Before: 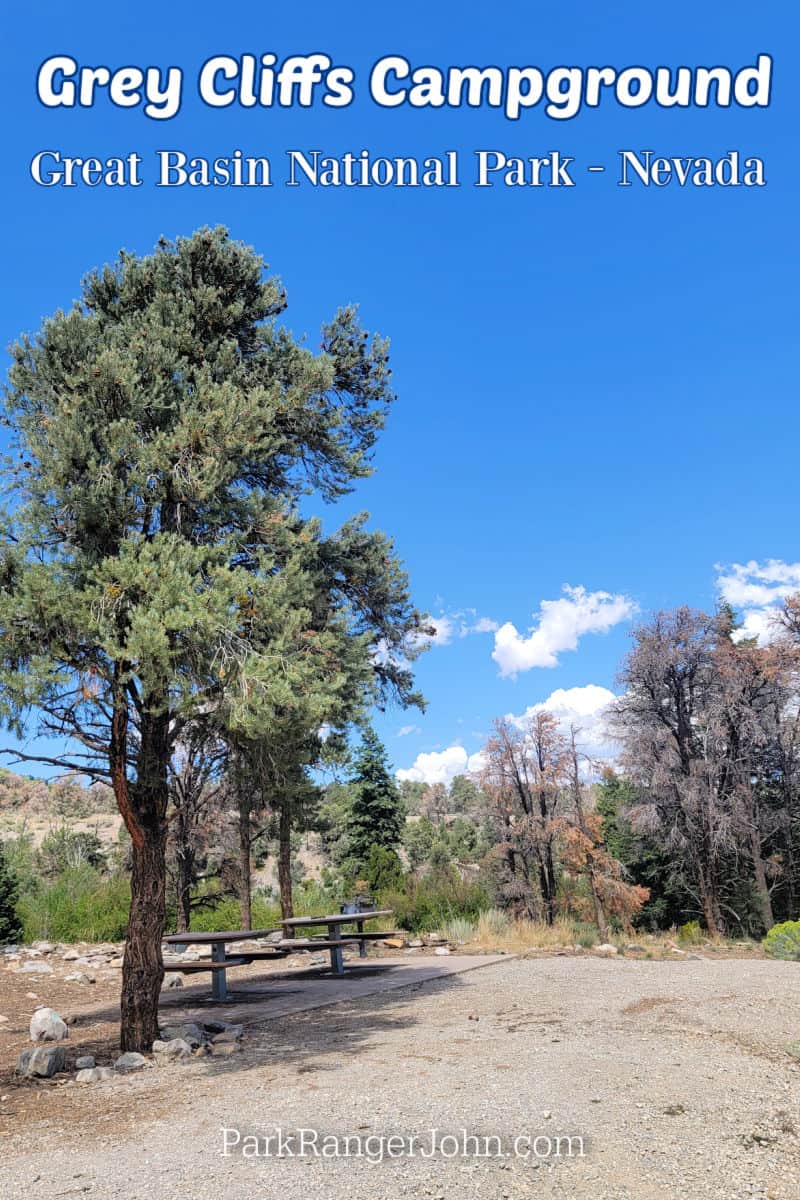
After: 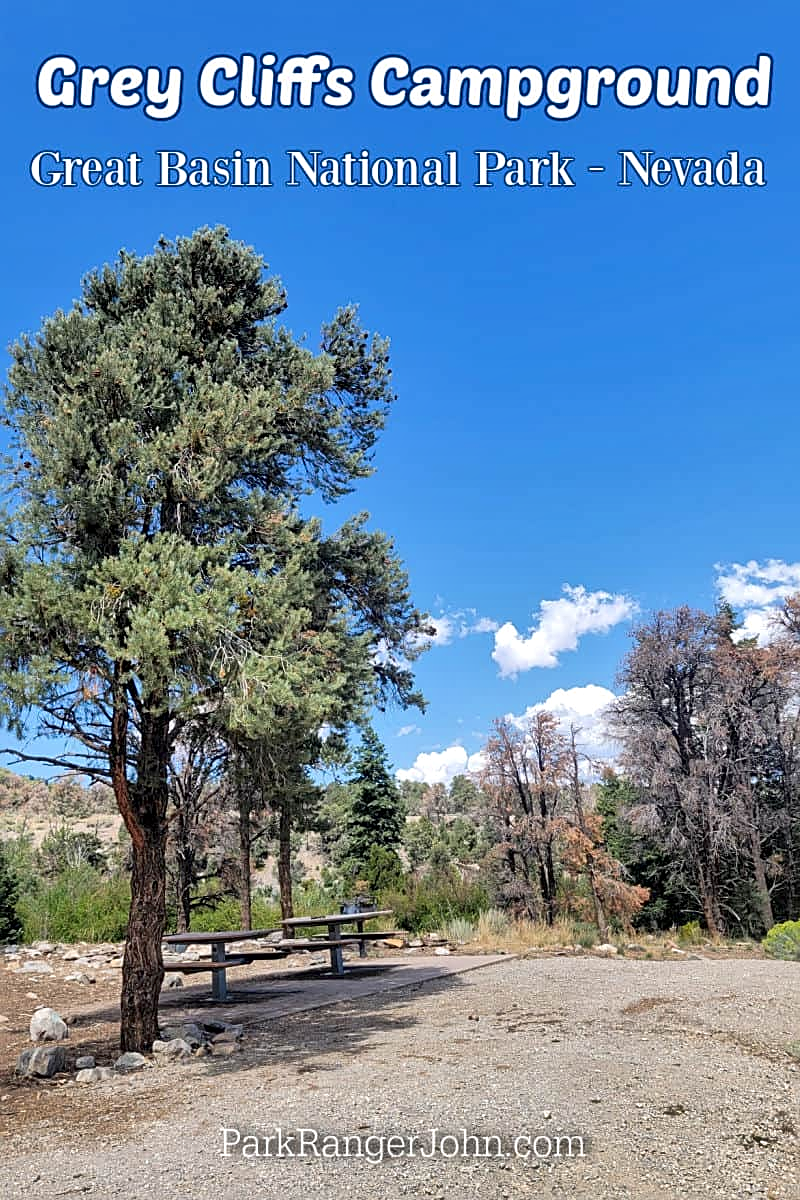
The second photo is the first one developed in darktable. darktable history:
local contrast: mode bilateral grid, contrast 30, coarseness 26, midtone range 0.2
sharpen: on, module defaults
shadows and highlights: shadows 43.79, white point adjustment -1.63, soften with gaussian
exposure: compensate highlight preservation false
